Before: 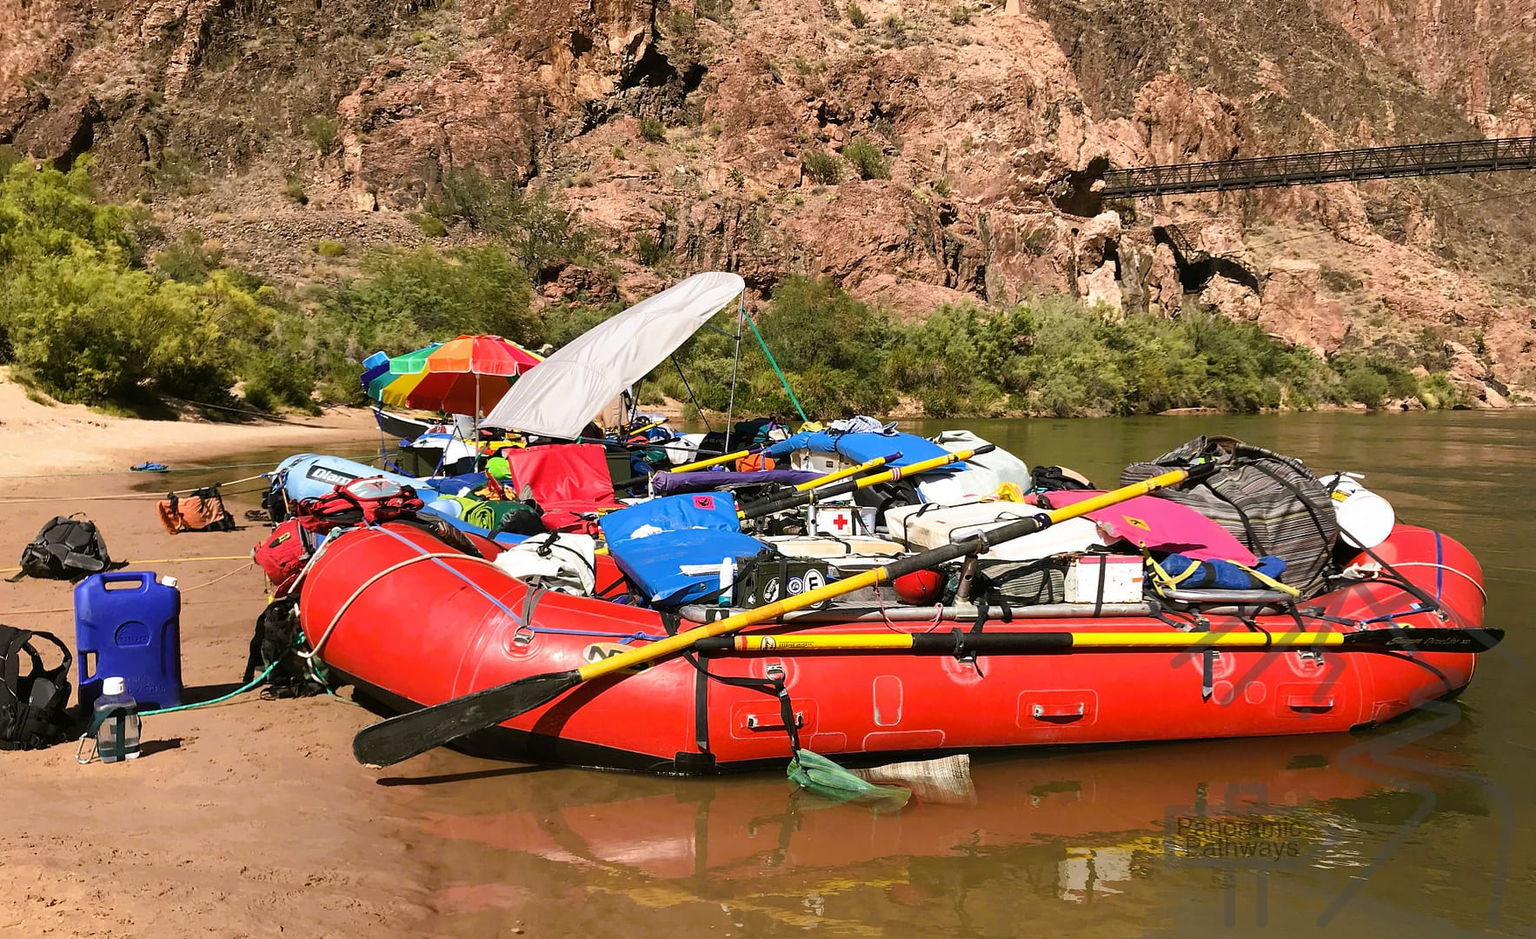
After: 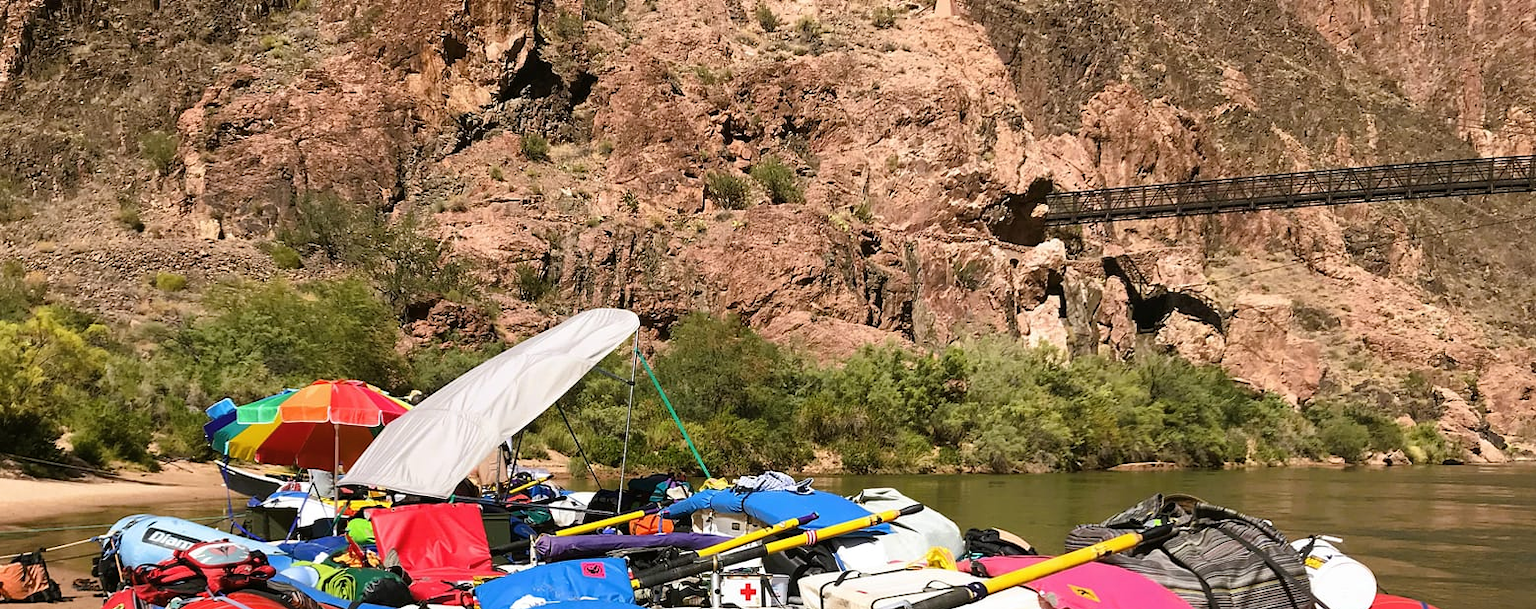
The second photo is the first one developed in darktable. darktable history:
crop and rotate: left 11.812%, bottom 42.776%
color balance rgb: linear chroma grading › global chroma -0.67%, saturation formula JzAzBz (2021)
